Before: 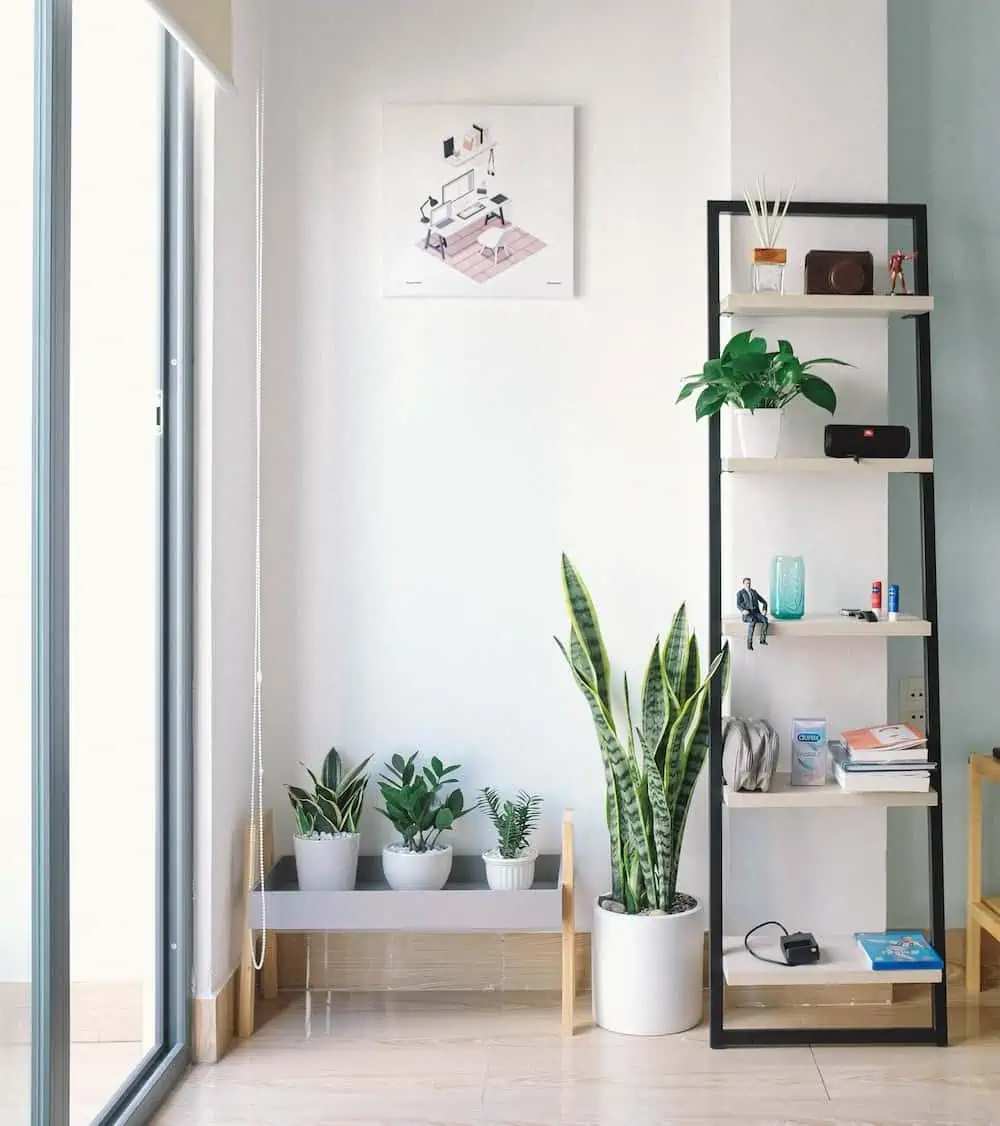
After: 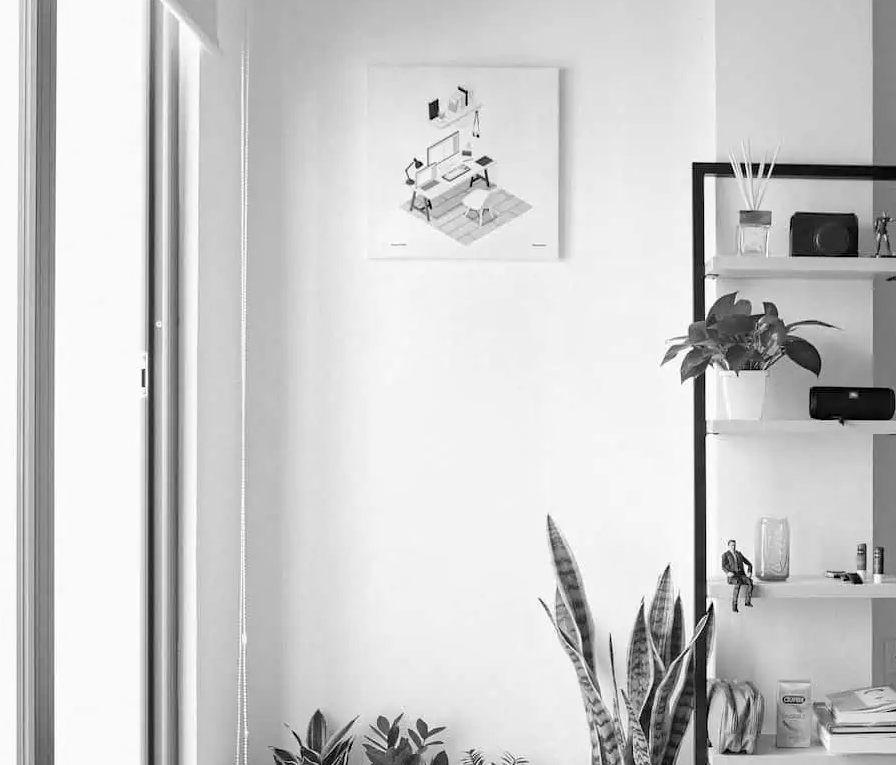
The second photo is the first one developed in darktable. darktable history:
haze removal: compatibility mode true, adaptive false
monochrome: on, module defaults
crop: left 1.509%, top 3.452%, right 7.696%, bottom 28.452%
white balance: red 0.988, blue 1.017
